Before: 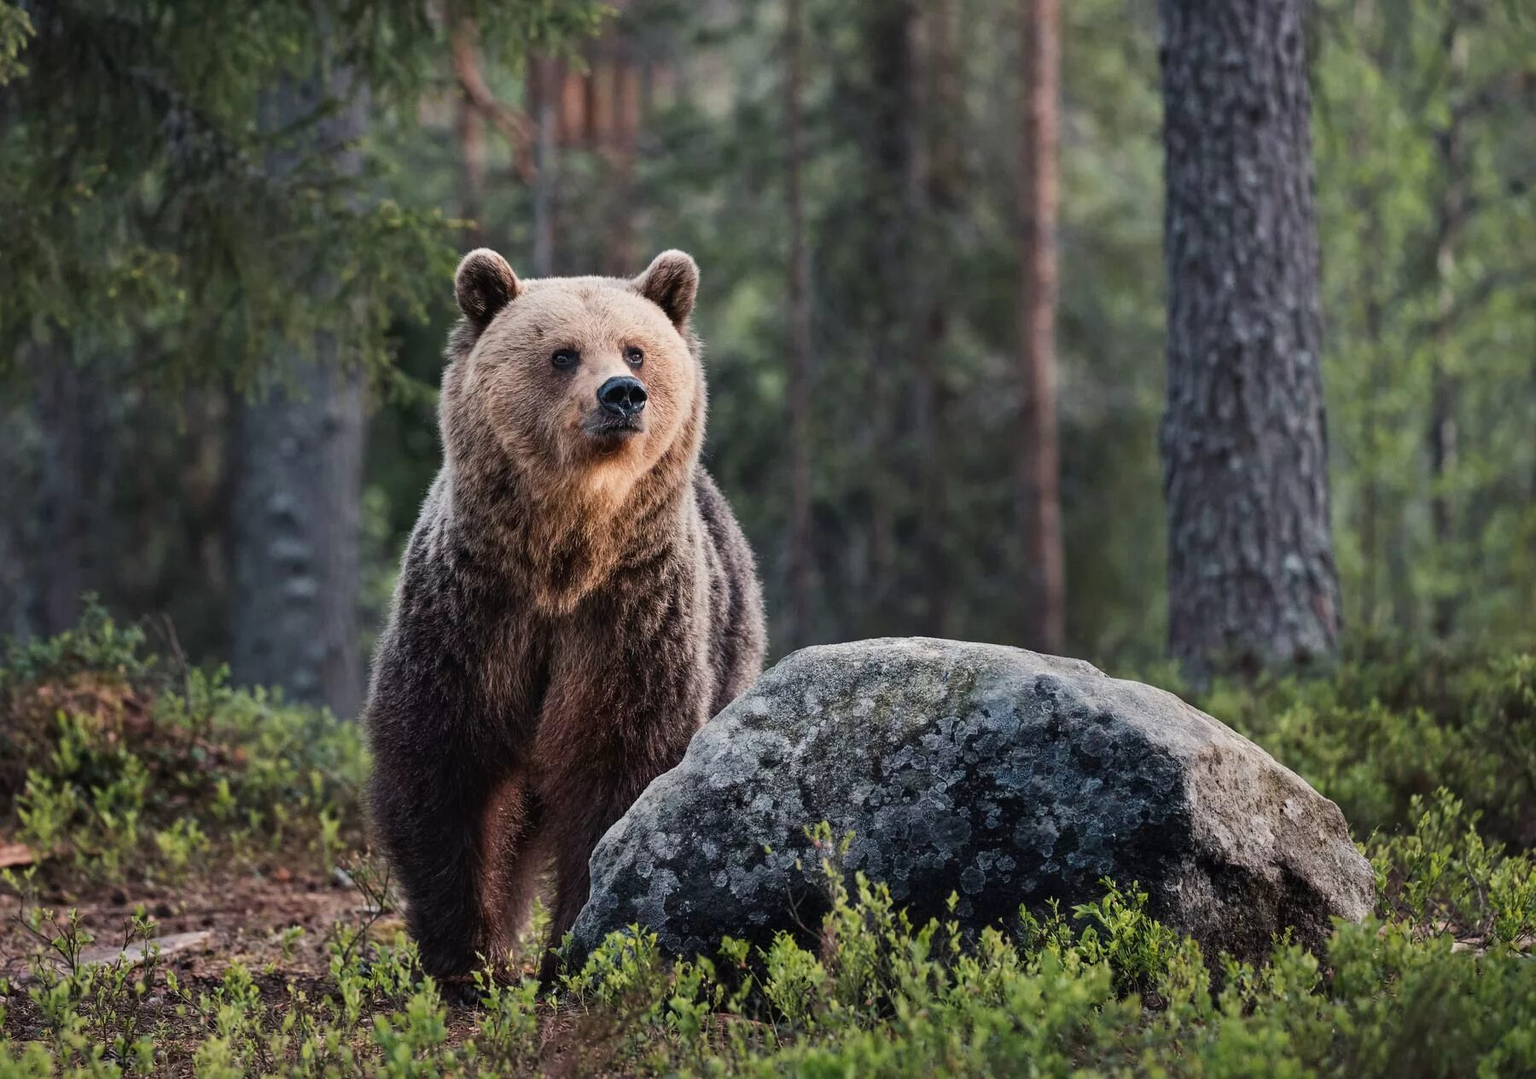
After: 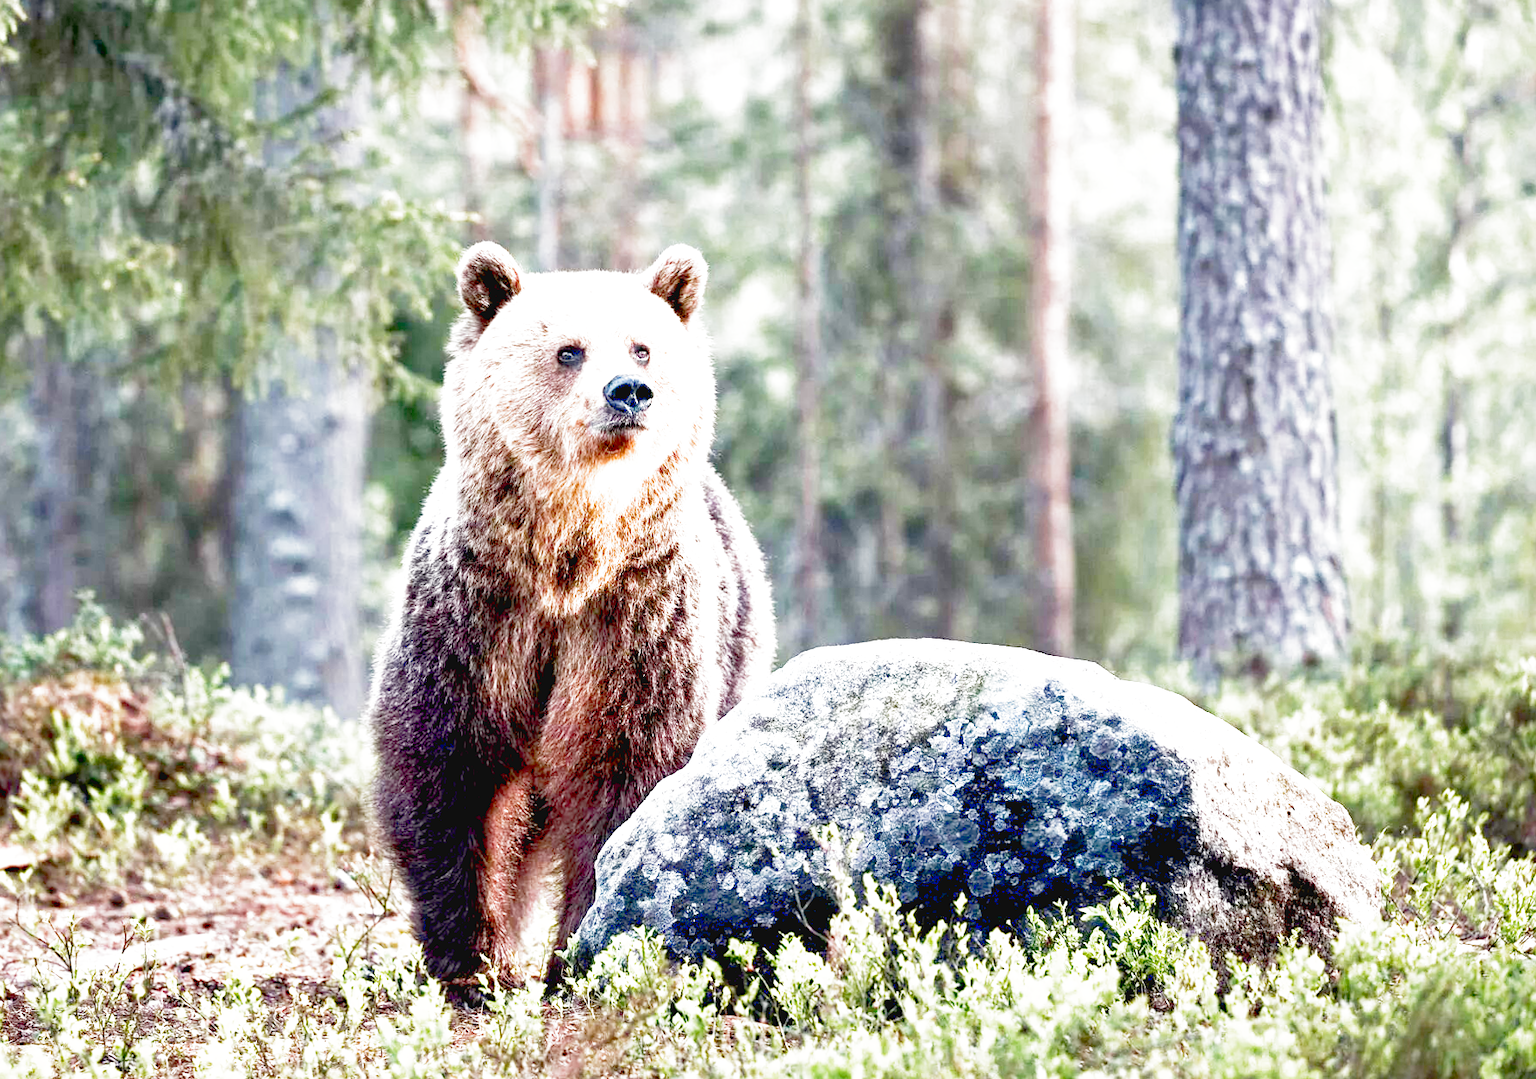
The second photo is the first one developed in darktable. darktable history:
rotate and perspective: rotation 0.174°, lens shift (vertical) 0.013, lens shift (horizontal) 0.019, shear 0.001, automatic cropping original format, crop left 0.007, crop right 0.991, crop top 0.016, crop bottom 0.997
exposure: black level correction 0.005, exposure 2.084 EV, compensate highlight preservation false
tone curve: curves: ch0 [(0, 0.042) (0.129, 0.18) (0.501, 0.497) (1, 1)], color space Lab, linked channels, preserve colors none
filmic rgb: middle gray luminance 9.23%, black relative exposure -10.55 EV, white relative exposure 3.45 EV, threshold 6 EV, target black luminance 0%, hardness 5.98, latitude 59.69%, contrast 1.087, highlights saturation mix 5%, shadows ↔ highlights balance 29.23%, add noise in highlights 0, preserve chrominance no, color science v3 (2019), use custom middle-gray values true, iterations of high-quality reconstruction 0, contrast in highlights soft, enable highlight reconstruction true
